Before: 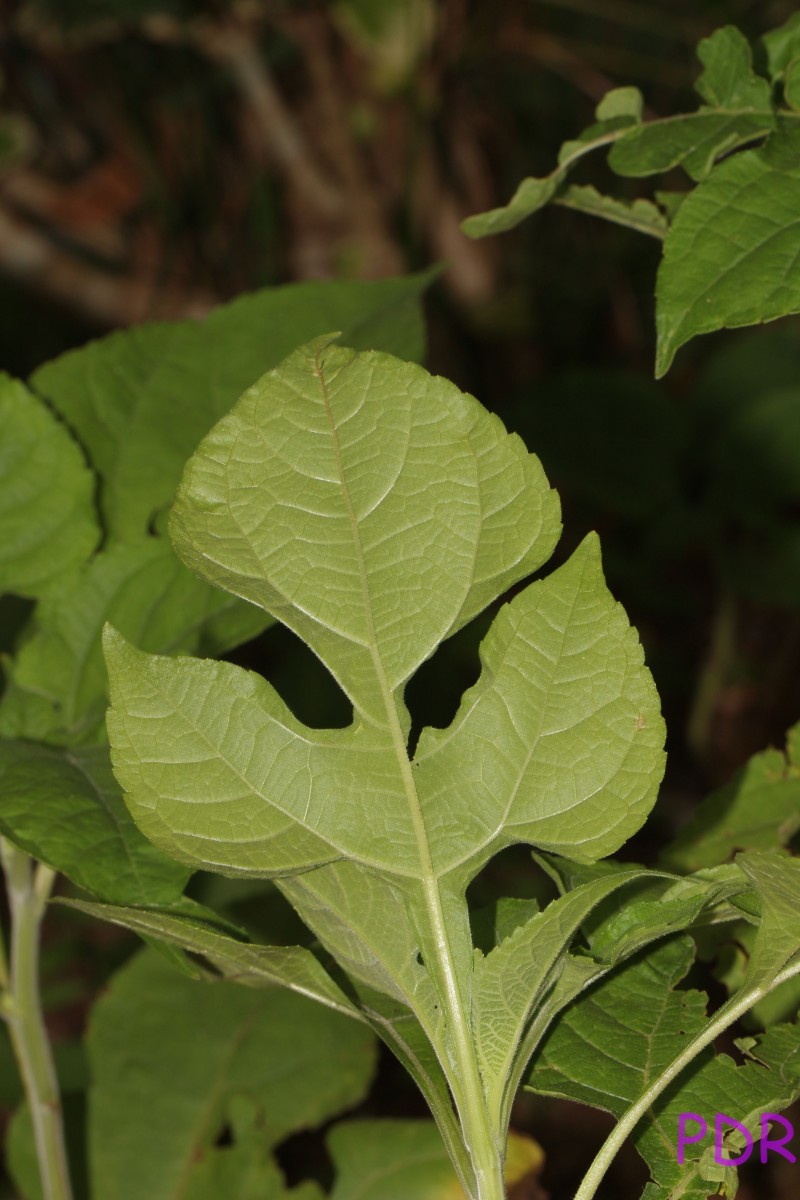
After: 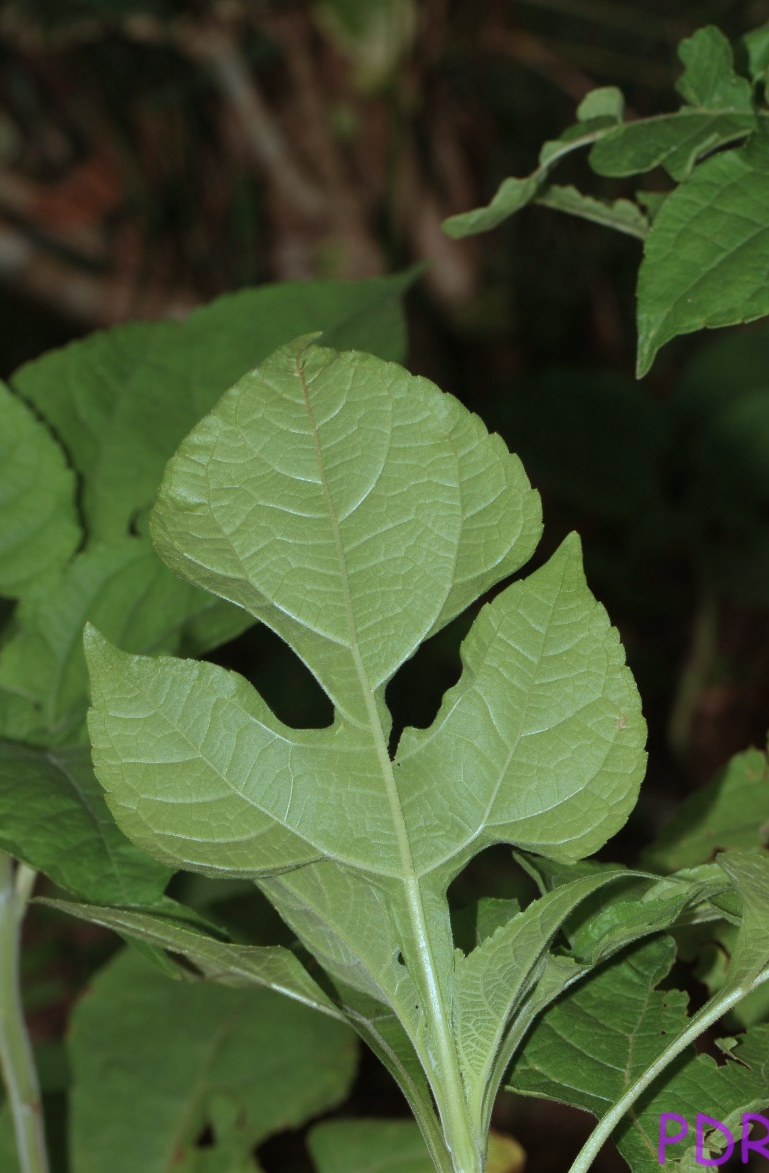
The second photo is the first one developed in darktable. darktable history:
crop and rotate: left 2.5%, right 1.332%, bottom 2.221%
color correction: highlights a* -9.71, highlights b* -21.67
